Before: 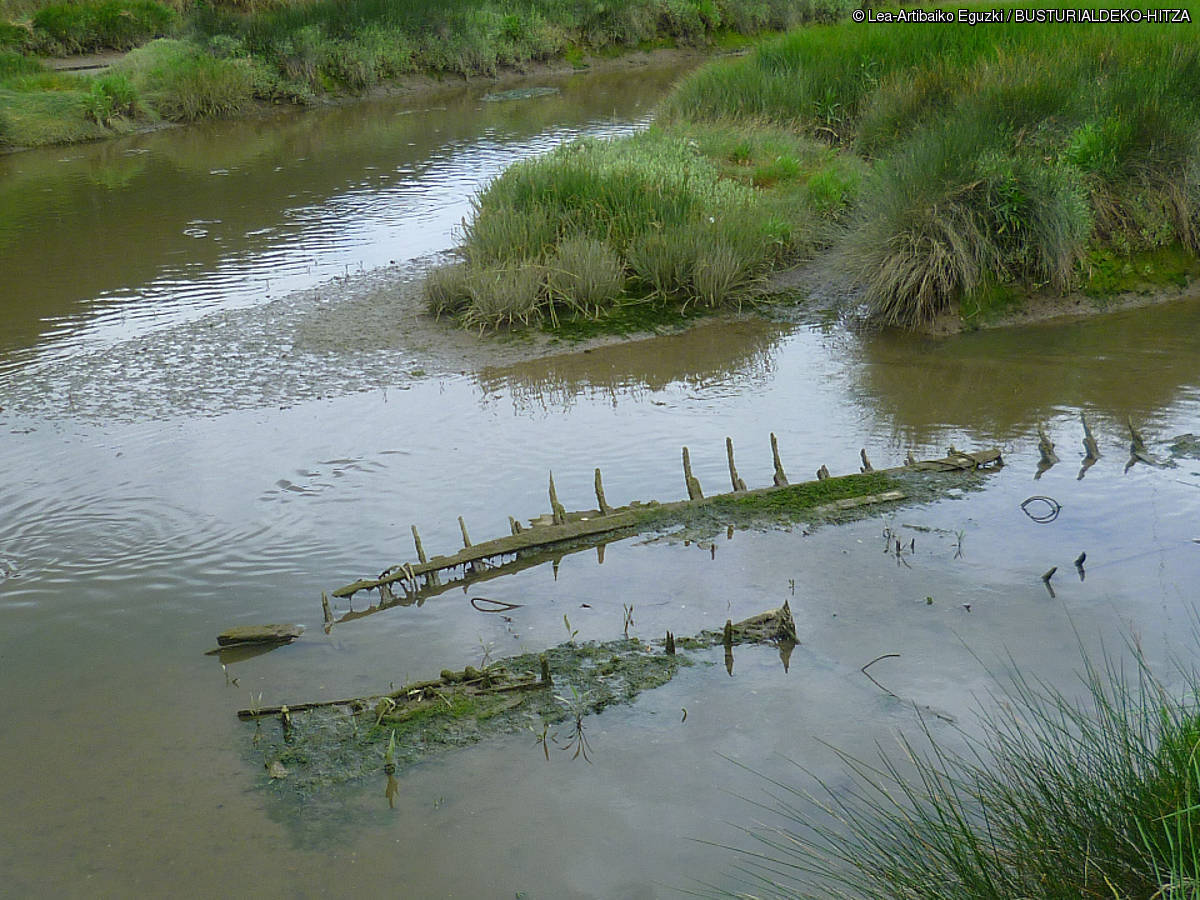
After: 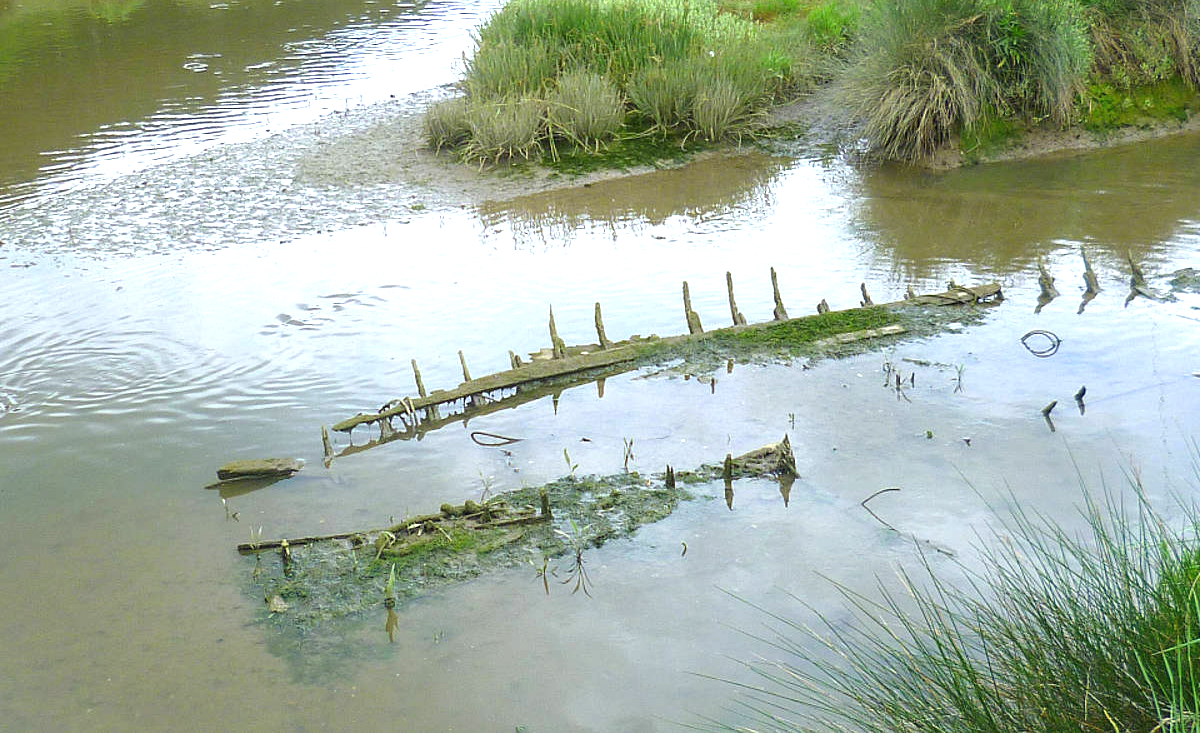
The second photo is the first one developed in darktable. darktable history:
exposure: black level correction 0, exposure 1.1 EV, compensate exposure bias true, compensate highlight preservation false
crop and rotate: top 18.507%
